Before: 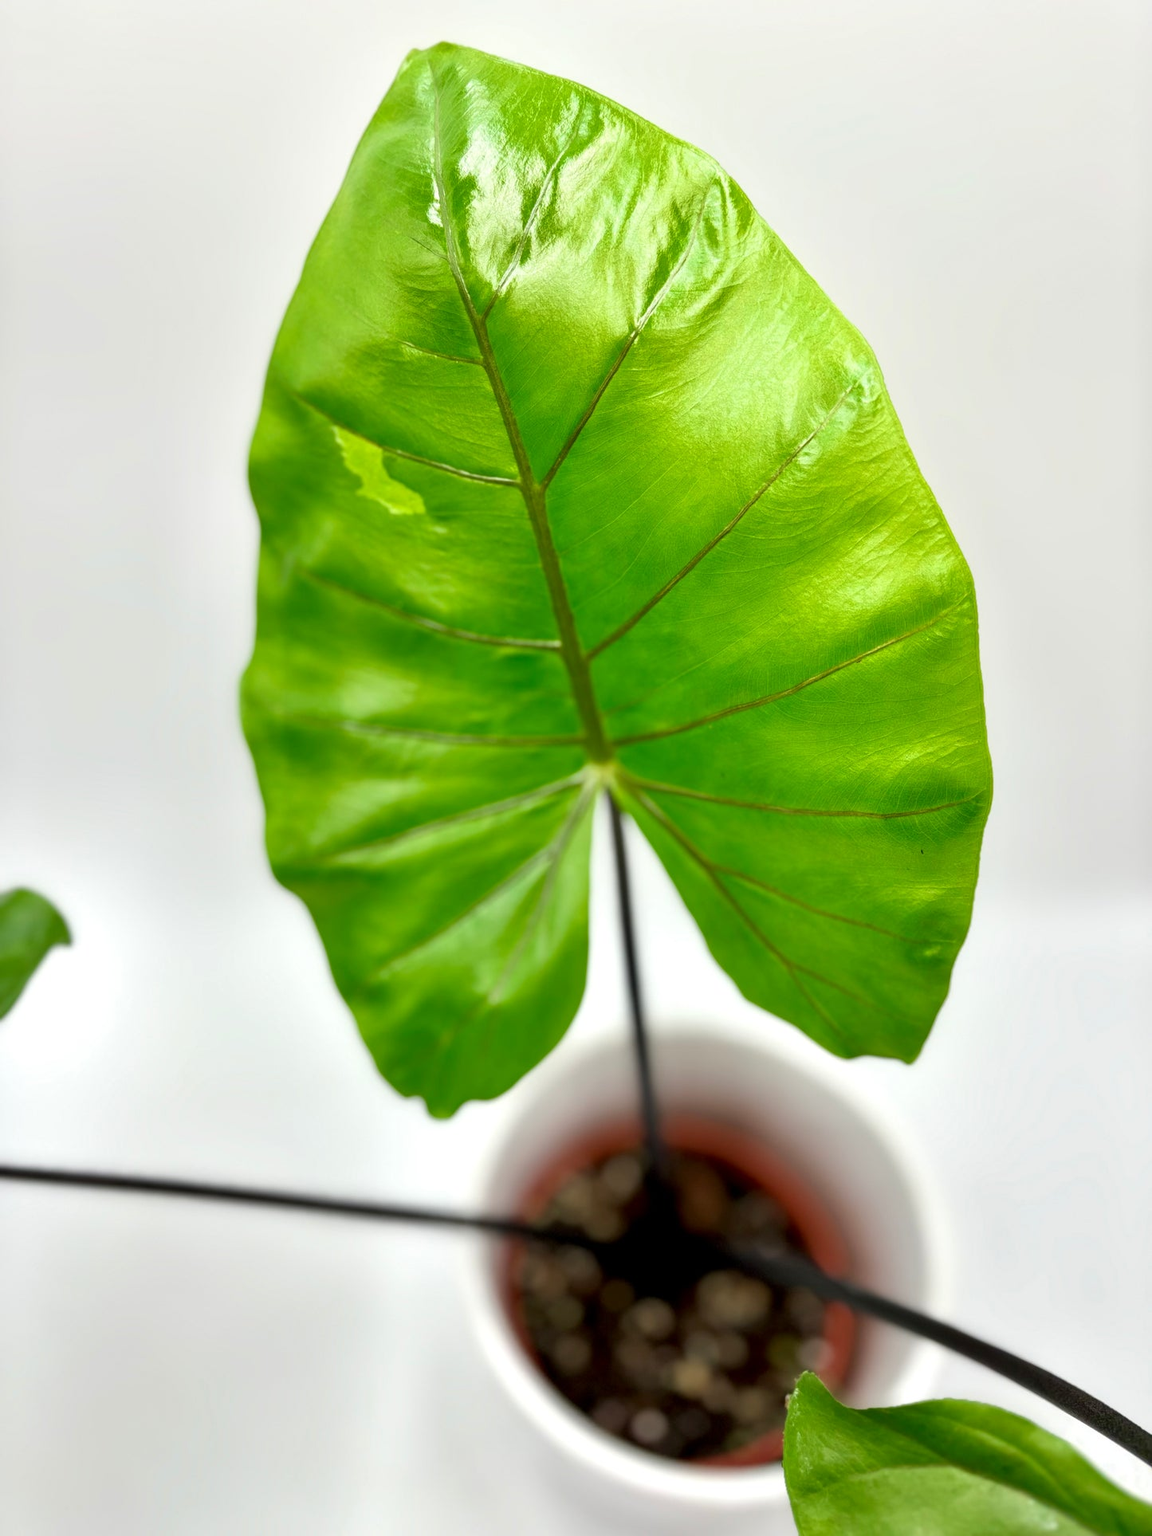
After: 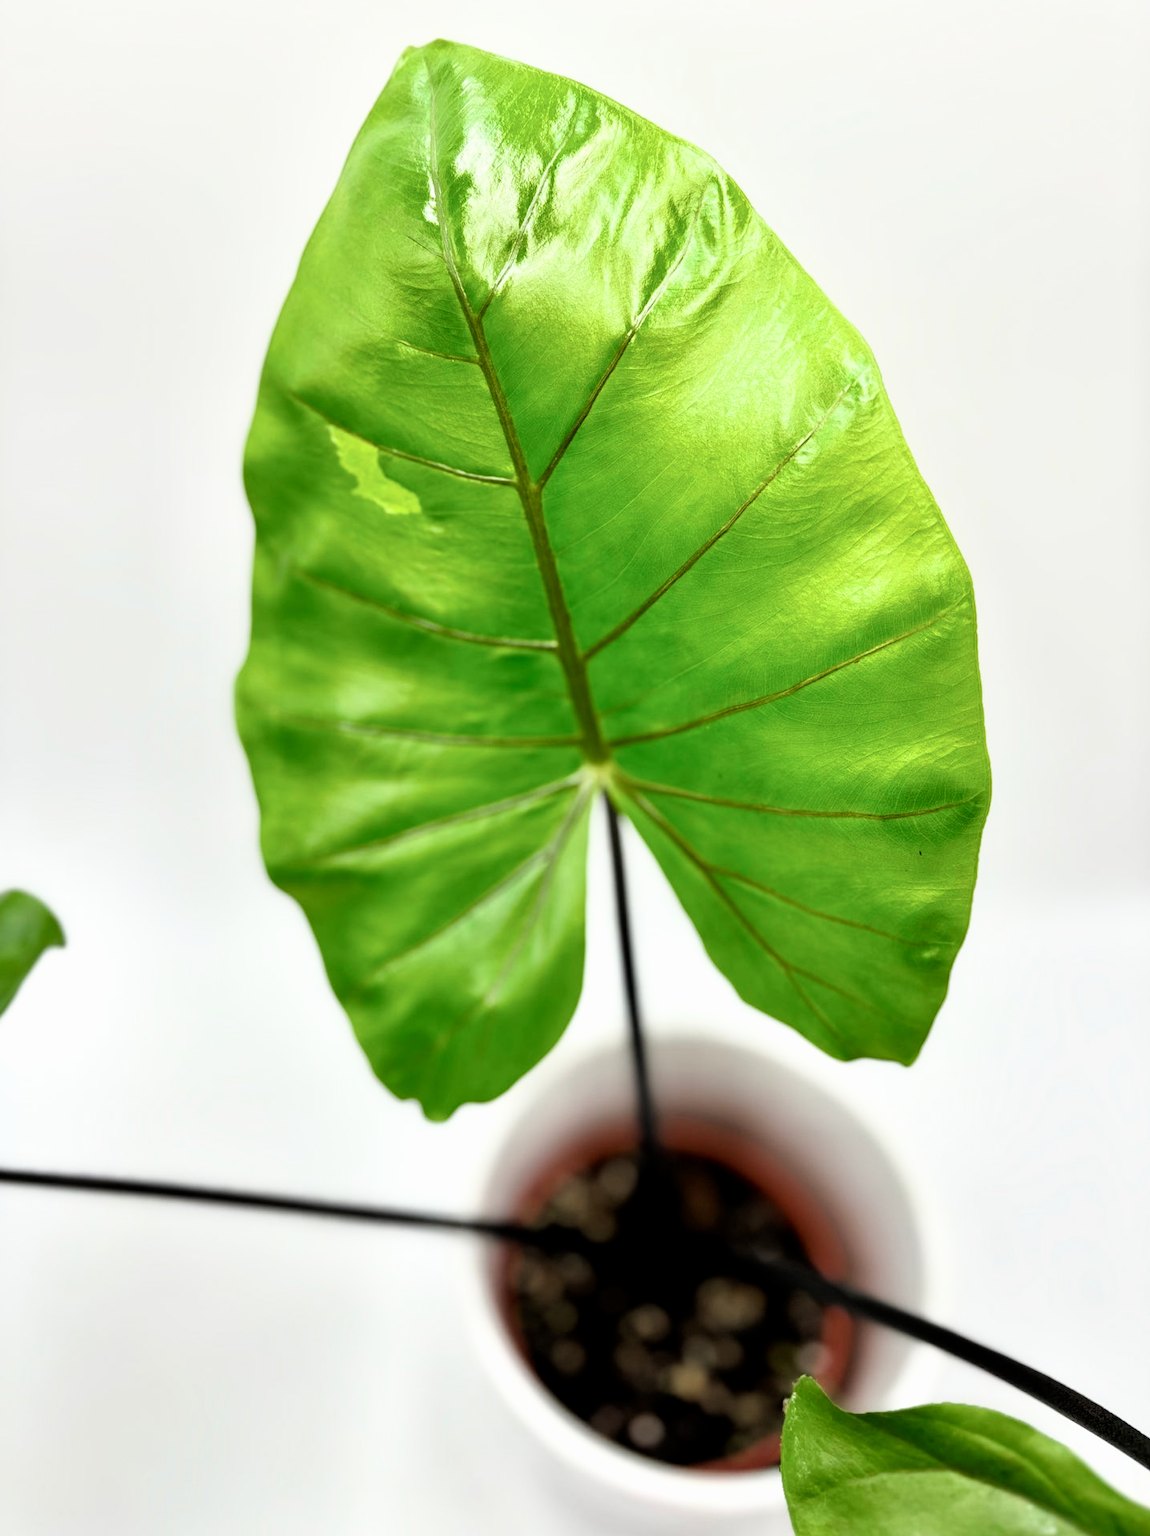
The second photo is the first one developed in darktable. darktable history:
filmic rgb: black relative exposure -8.67 EV, white relative exposure 2.68 EV, target black luminance 0%, target white luminance 99.928%, hardness 6.26, latitude 74.47%, contrast 1.317, highlights saturation mix -5.86%, iterations of high-quality reconstruction 0
crop and rotate: left 0.584%, top 0.218%, bottom 0.294%
exposure: compensate highlight preservation false
